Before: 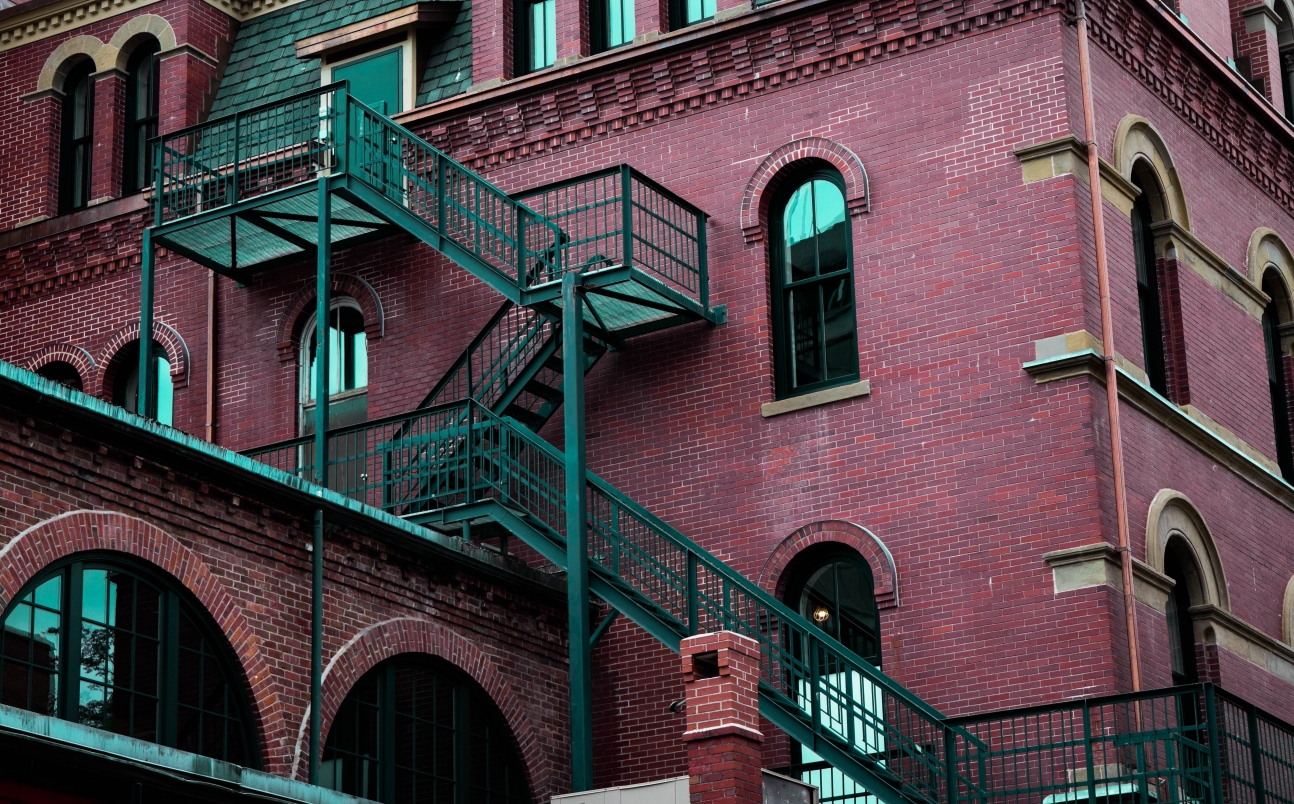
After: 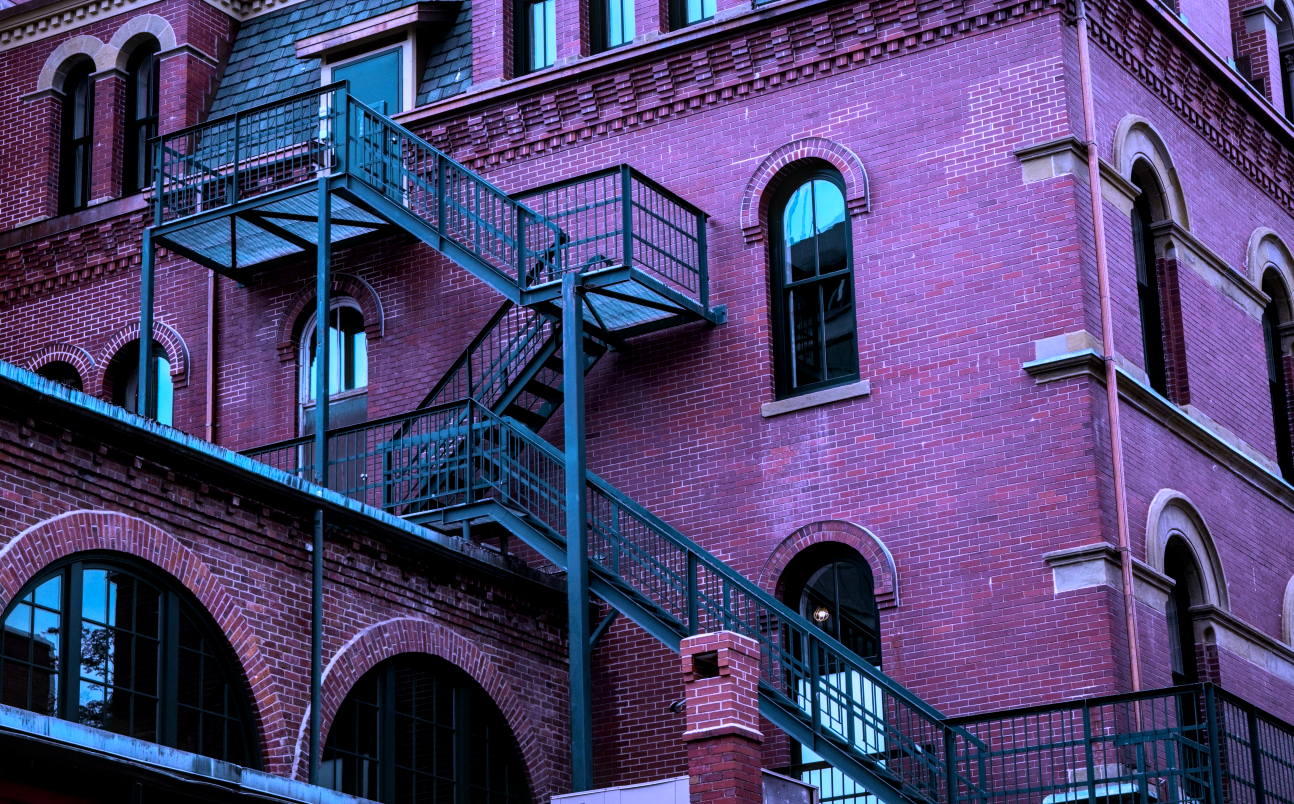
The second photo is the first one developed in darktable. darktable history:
local contrast: on, module defaults
white balance: red 0.98, blue 1.61
